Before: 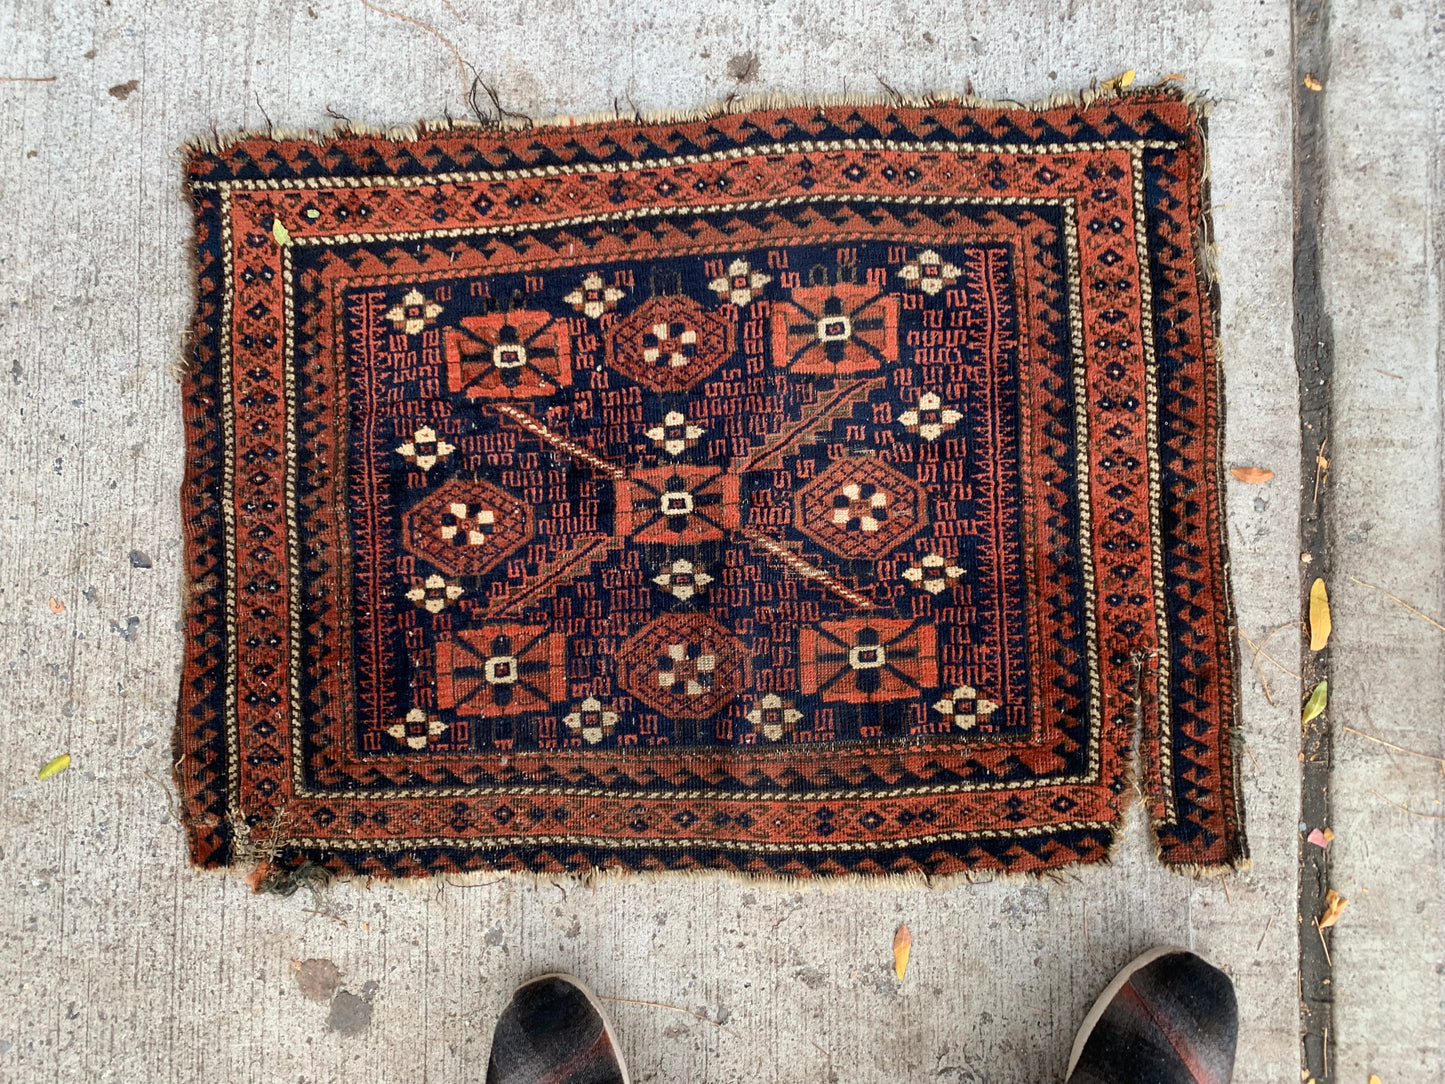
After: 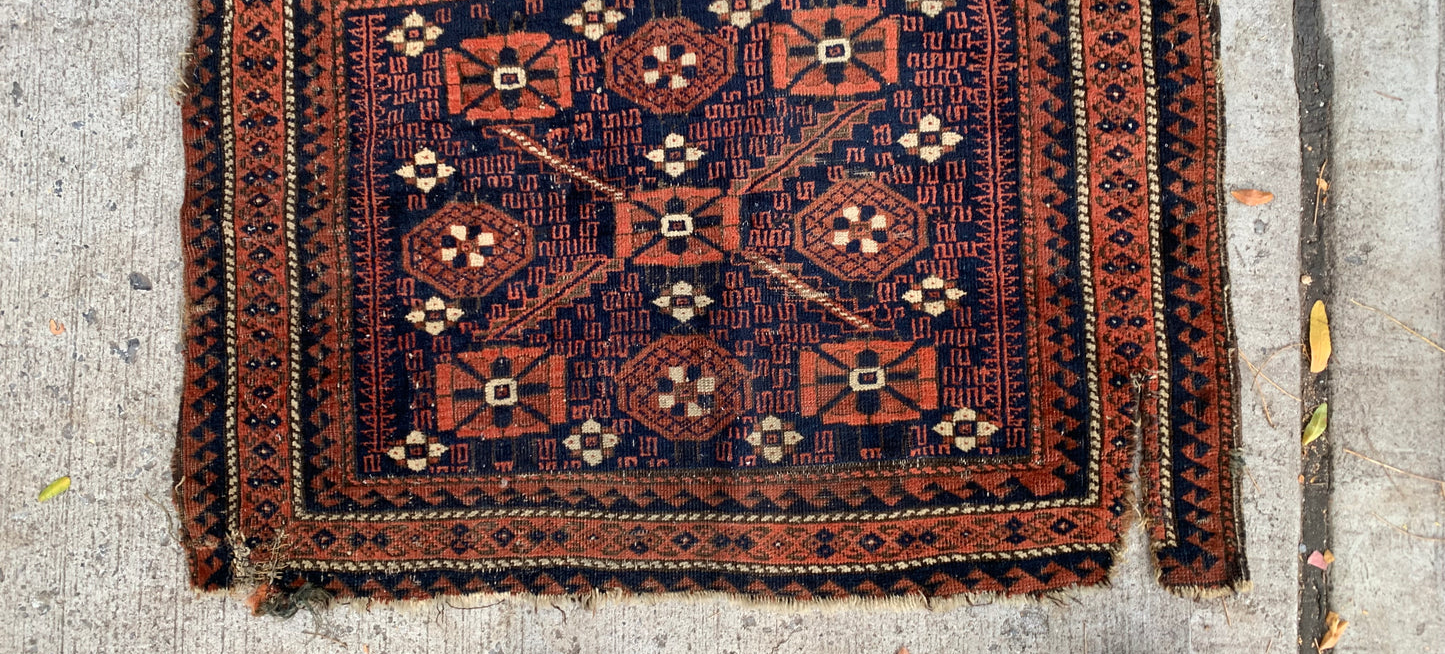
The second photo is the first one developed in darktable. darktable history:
crop and rotate: top 25.652%, bottom 13.962%
